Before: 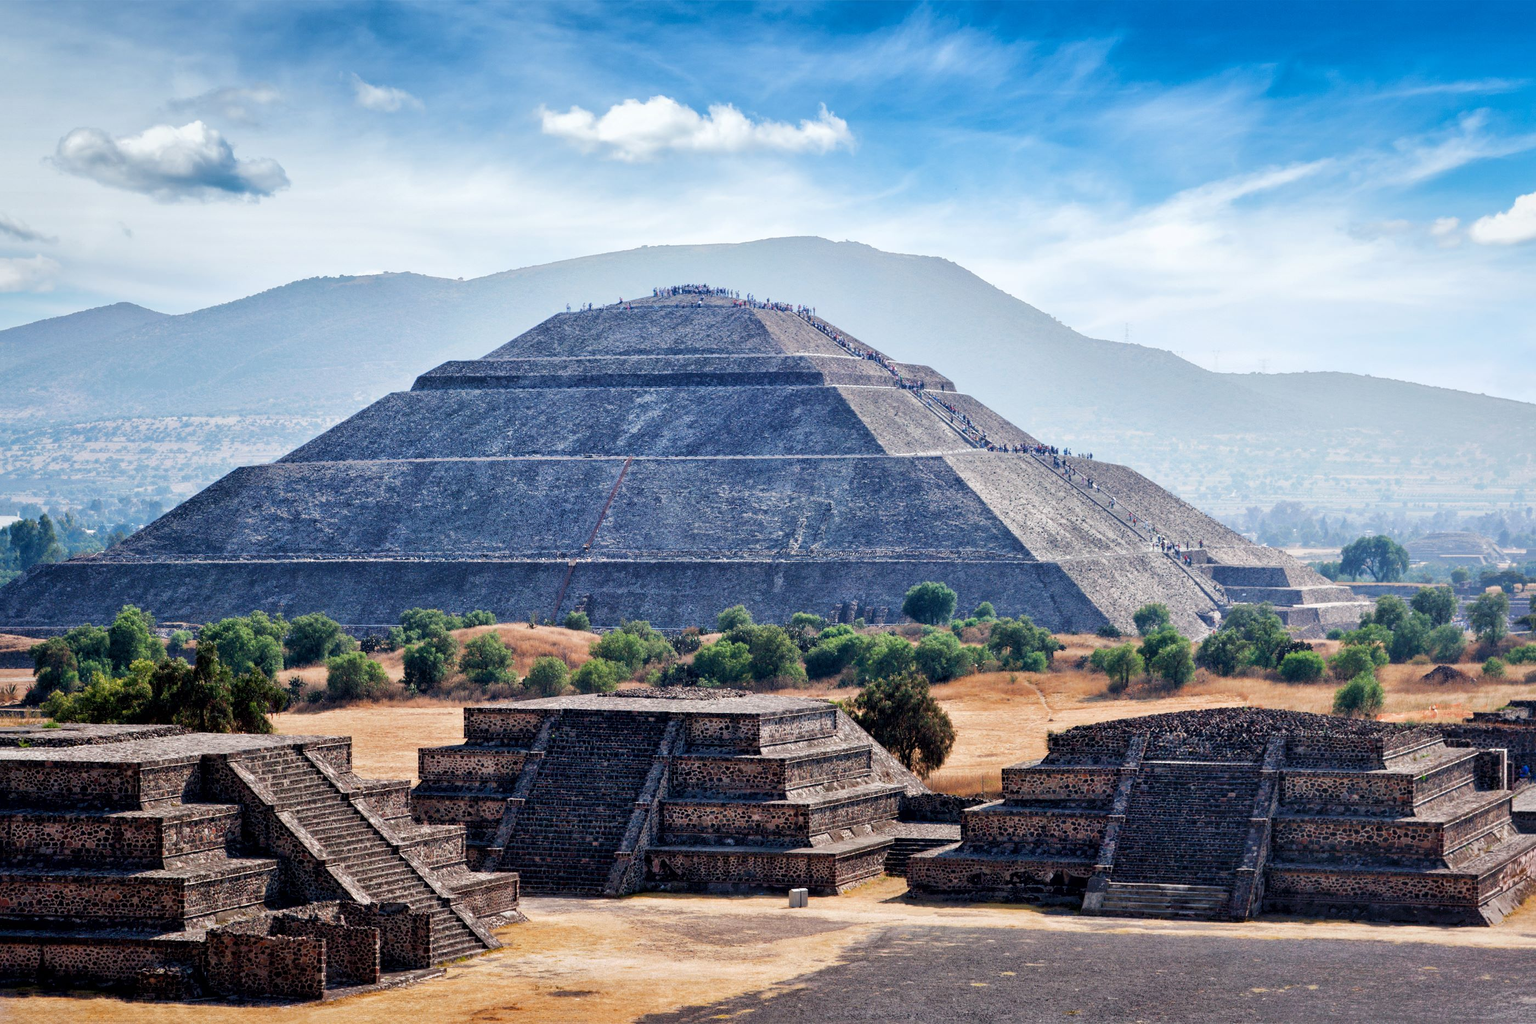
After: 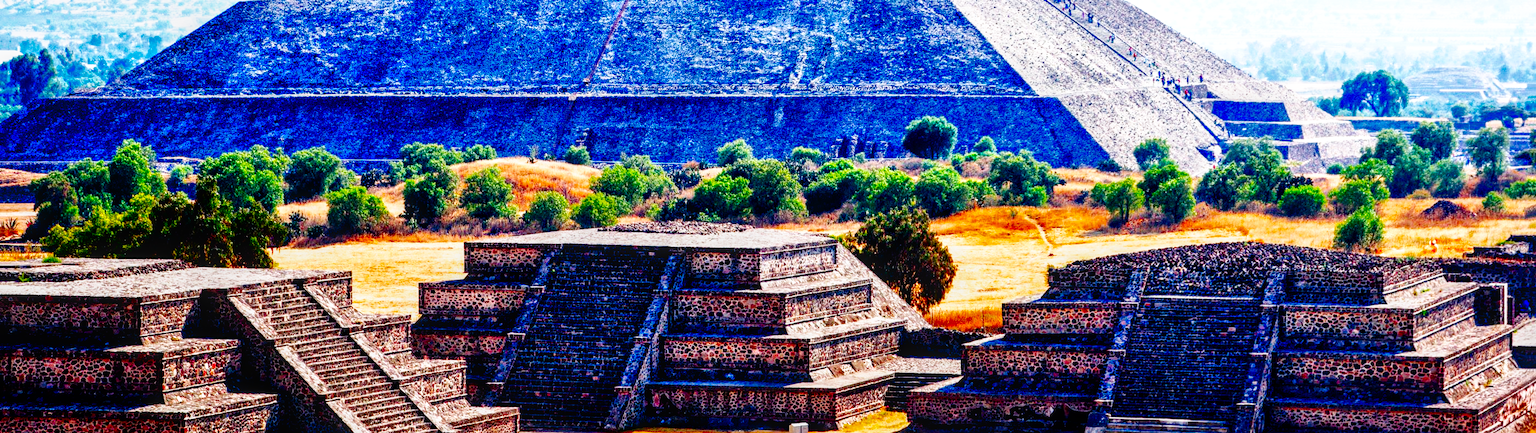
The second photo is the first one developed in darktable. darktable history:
crop: top 45.502%, bottom 12.105%
base curve: curves: ch0 [(0, 0) (0.007, 0.004) (0.027, 0.03) (0.046, 0.07) (0.207, 0.54) (0.442, 0.872) (0.673, 0.972) (1, 1)], preserve colors none
contrast brightness saturation: contrast 0.192, brightness -0.11, saturation 0.209
shadows and highlights: on, module defaults
tone equalizer: on, module defaults
color balance rgb: power › hue 174.24°, perceptual saturation grading › global saturation 34.398%, global vibrance 9.745%, contrast 15.074%, saturation formula JzAzBz (2021)
local contrast: detail 130%
